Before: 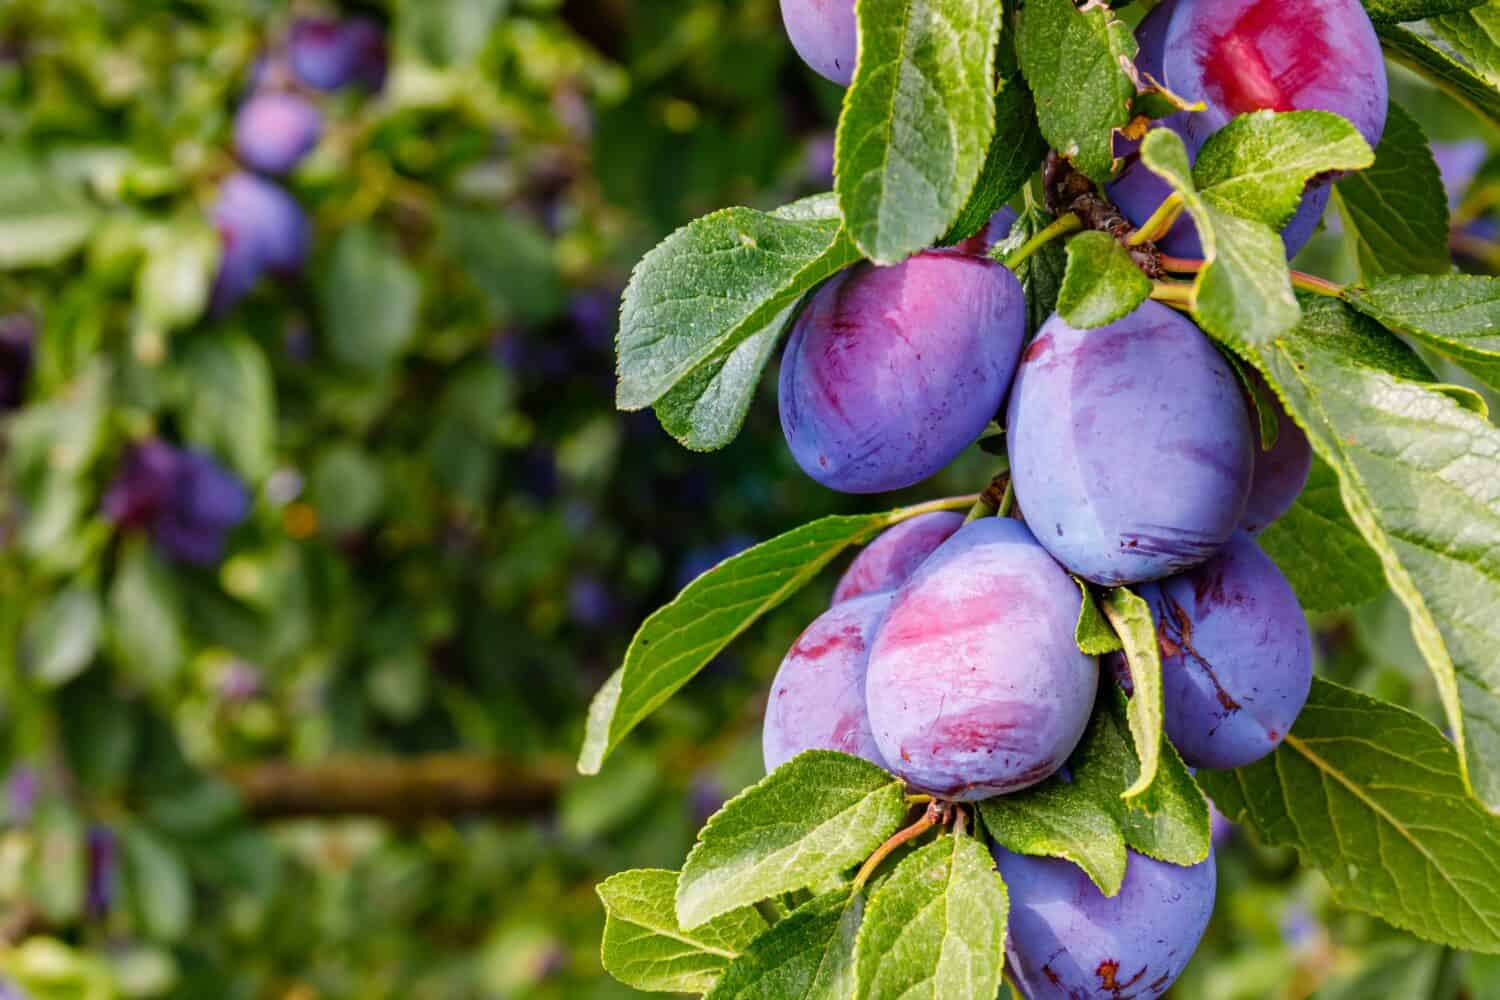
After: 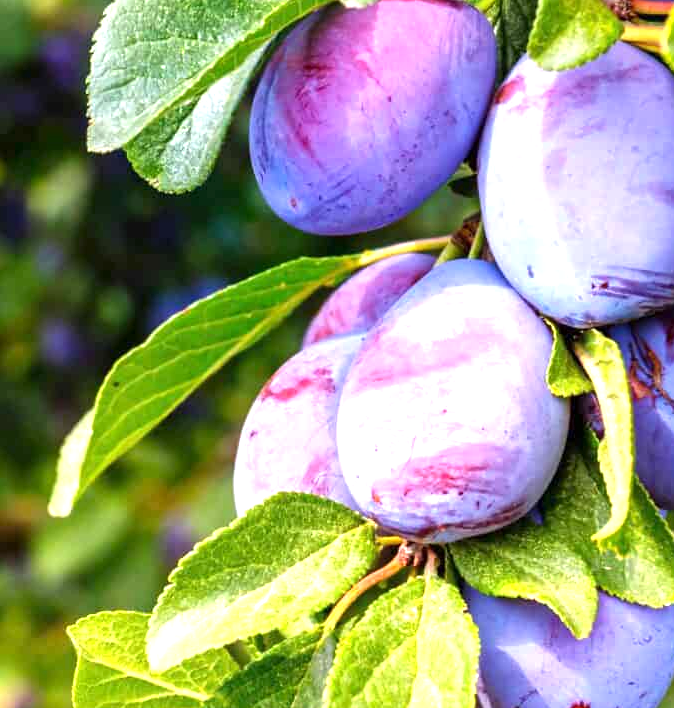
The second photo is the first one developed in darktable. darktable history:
crop: left 35.304%, top 25.804%, right 19.74%, bottom 3.383%
exposure: exposure 1 EV, compensate highlight preservation false
